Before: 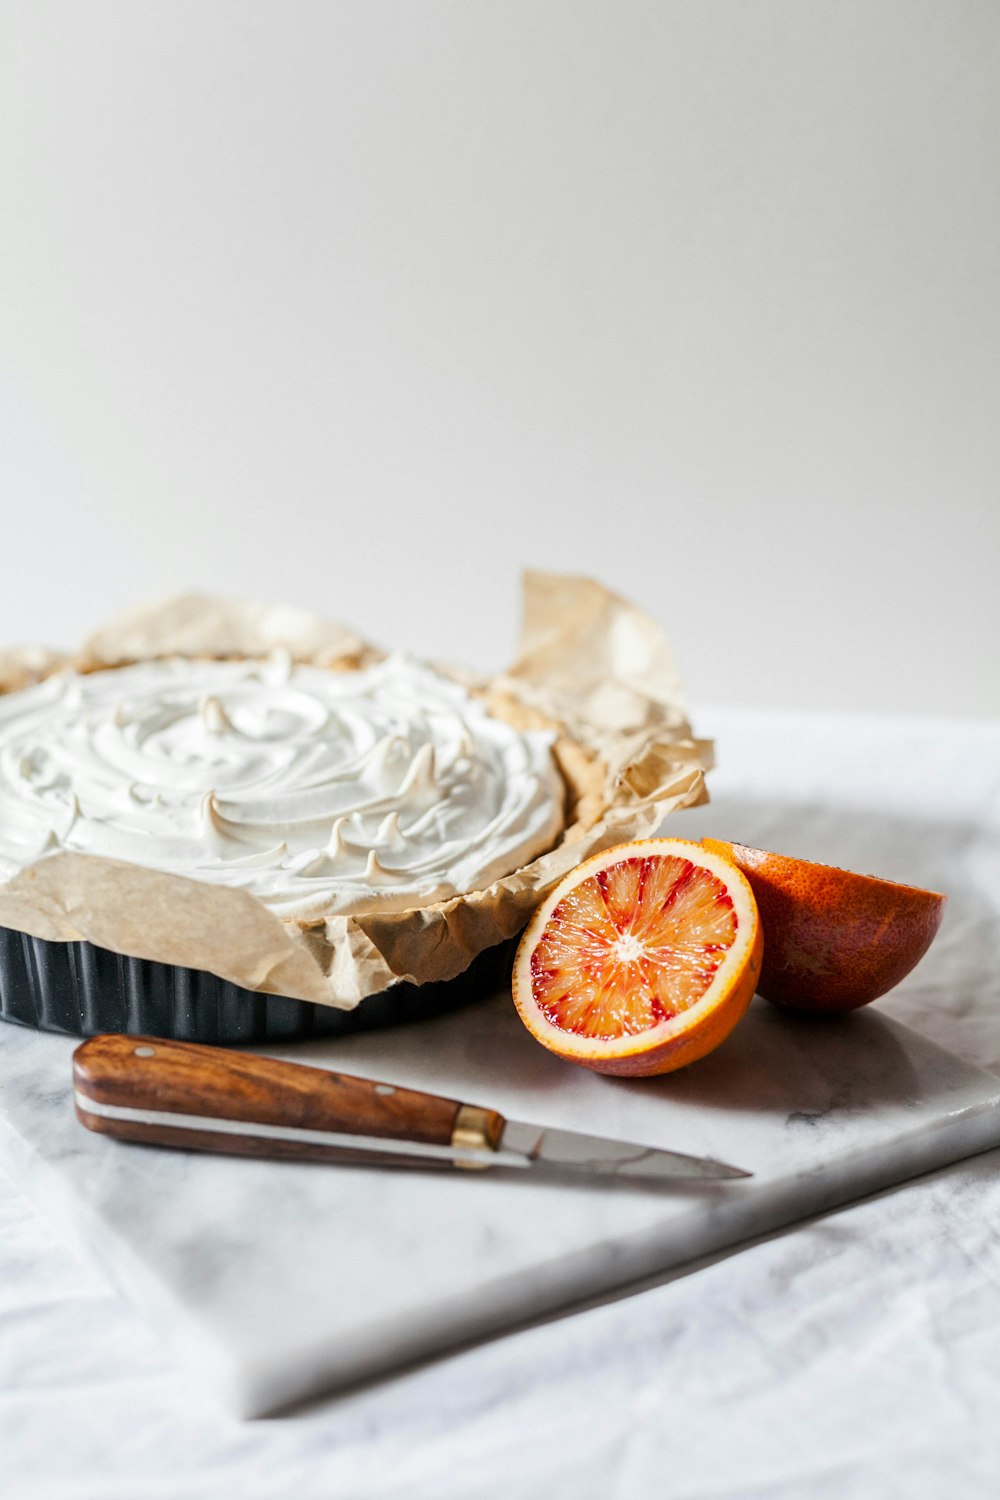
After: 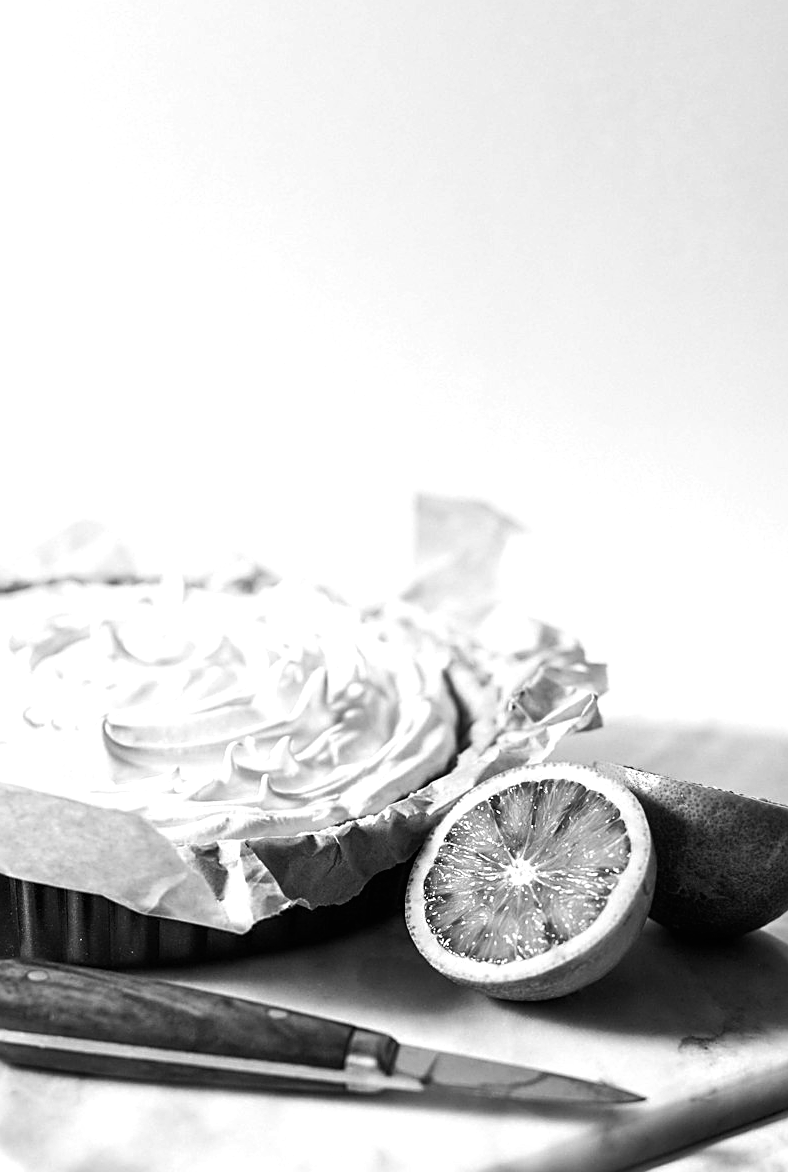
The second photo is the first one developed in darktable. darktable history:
color balance rgb: linear chroma grading › global chroma 9%, perceptual saturation grading › global saturation 36%, perceptual saturation grading › shadows 35%, perceptual brilliance grading › global brilliance 15%, perceptual brilliance grading › shadows -35%, global vibrance 15%
crop and rotate: left 10.77%, top 5.1%, right 10.41%, bottom 16.76%
monochrome: a -3.63, b -0.465
sharpen: on, module defaults
local contrast: mode bilateral grid, contrast 100, coarseness 100, detail 94%, midtone range 0.2
